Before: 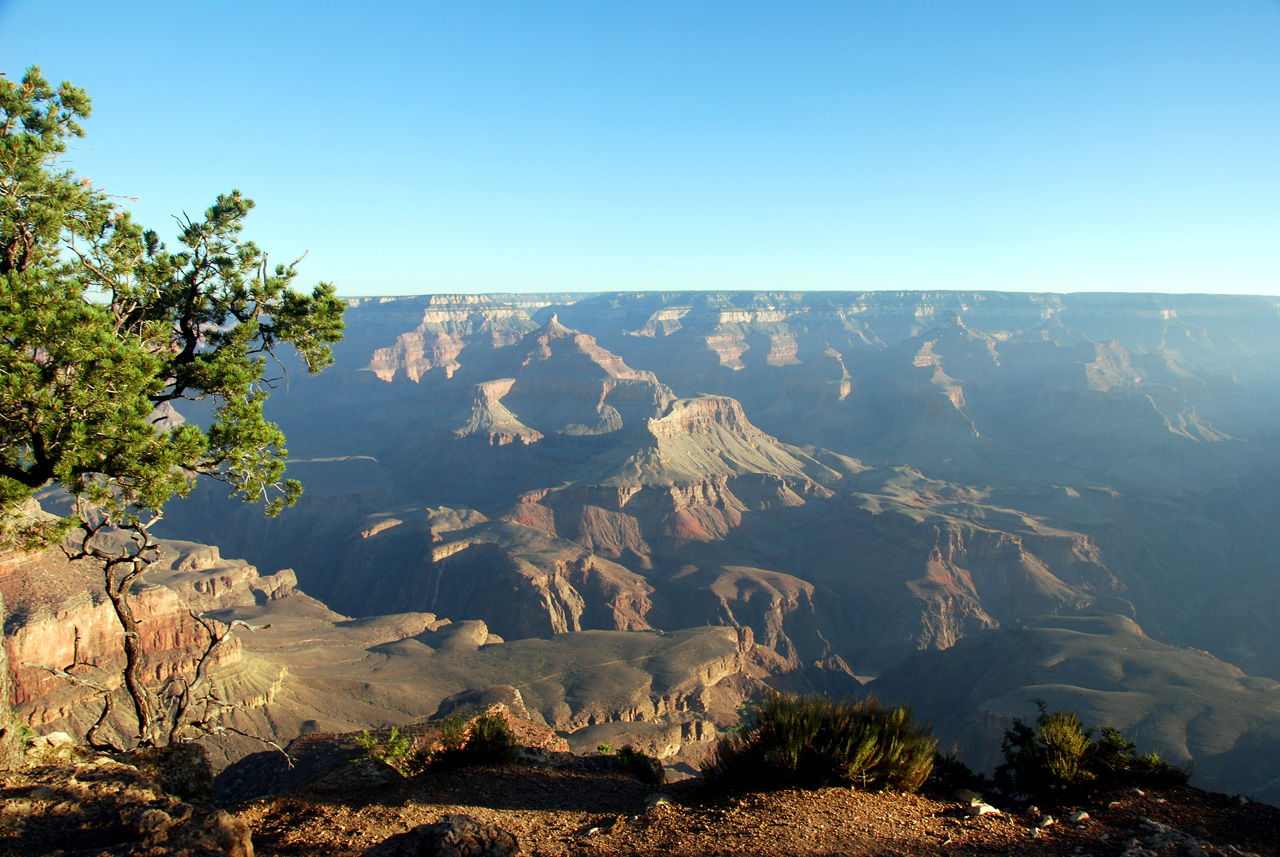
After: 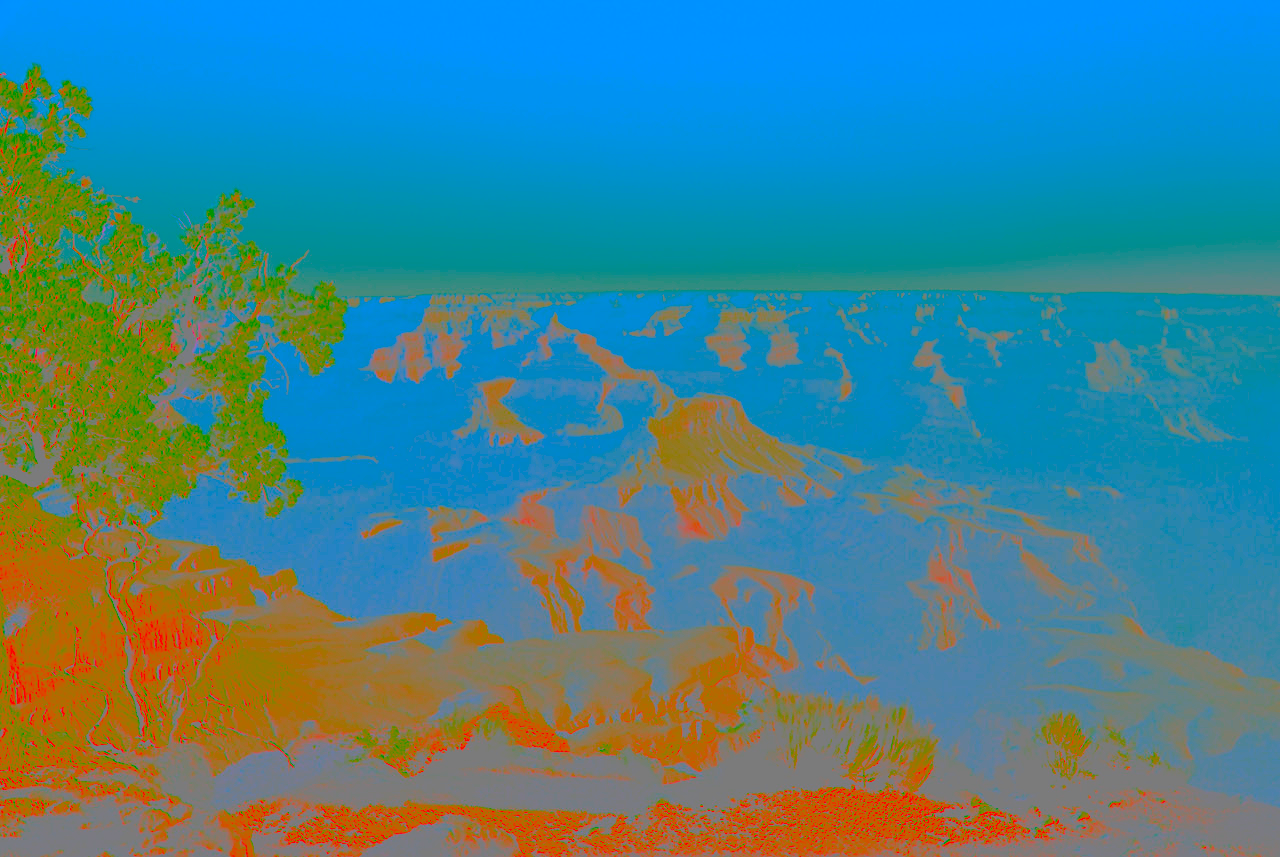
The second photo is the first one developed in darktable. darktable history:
levels: black 3.83%, white 90.64%, levels [0.044, 0.416, 0.908]
contrast brightness saturation: contrast -0.99, brightness -0.17, saturation 0.75
